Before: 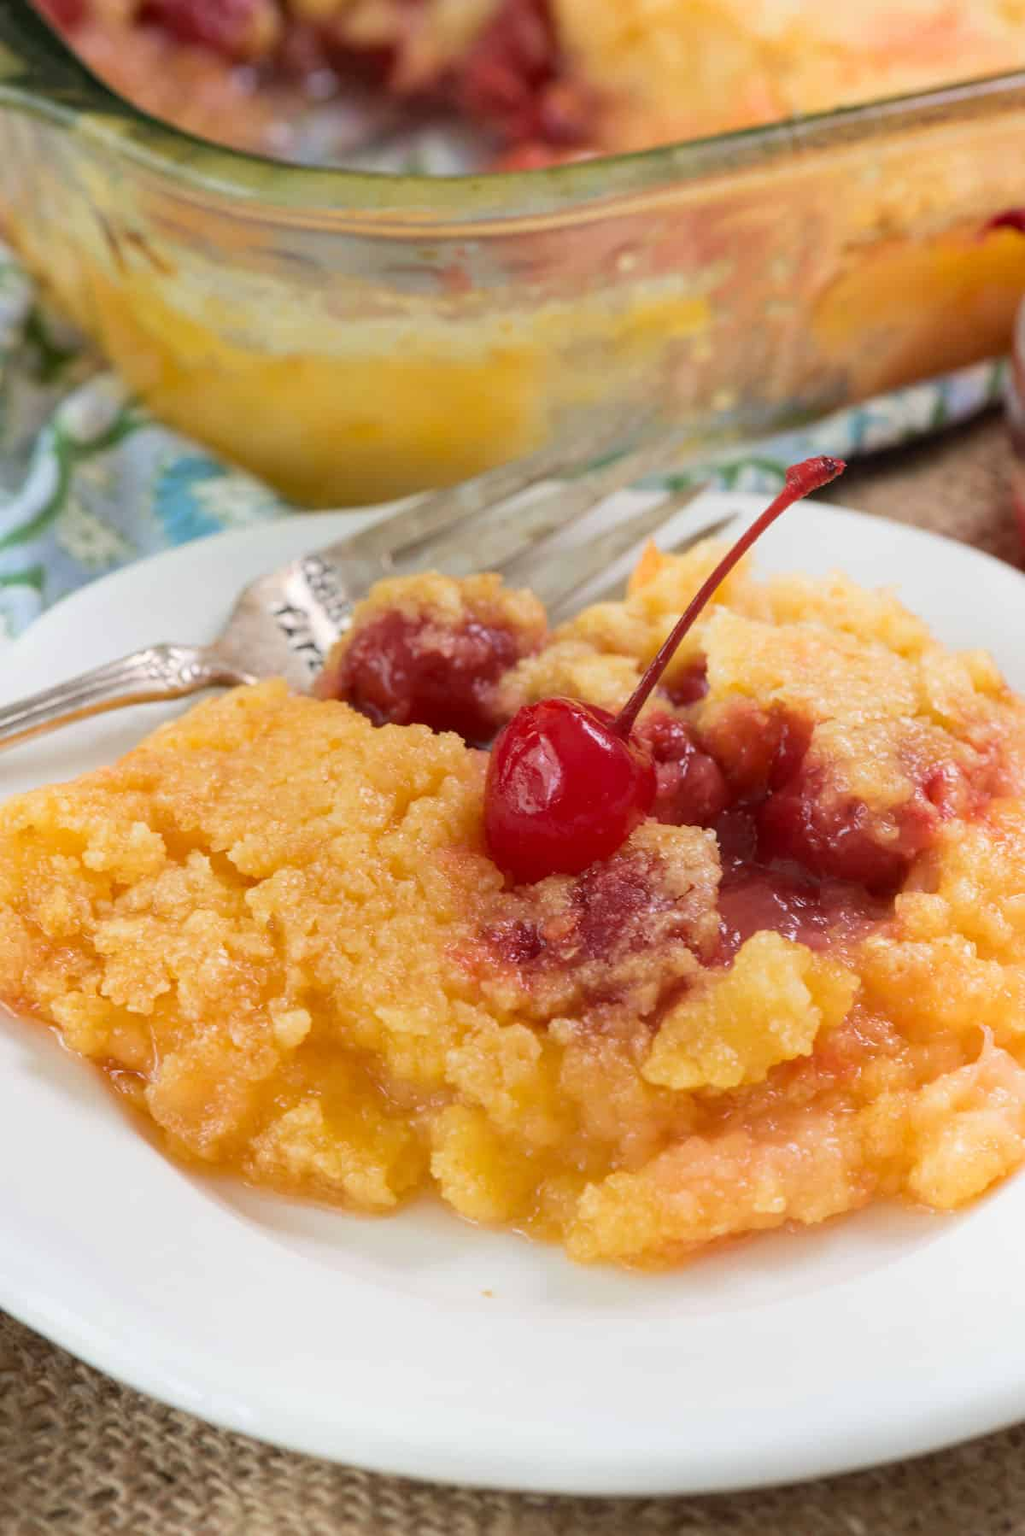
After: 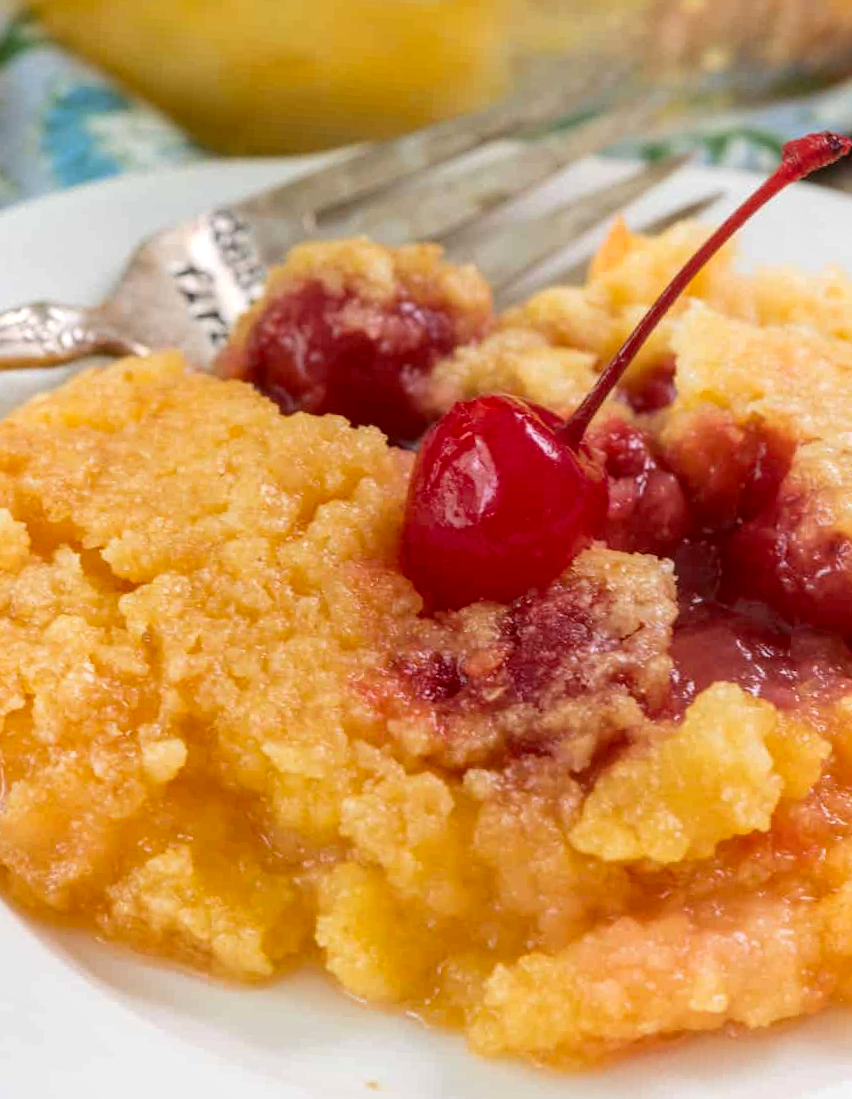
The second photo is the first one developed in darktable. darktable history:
contrast brightness saturation: contrast 0.038, saturation 0.071
local contrast: on, module defaults
crop and rotate: angle -3.68°, left 9.802%, top 21.247%, right 12.429%, bottom 11.855%
